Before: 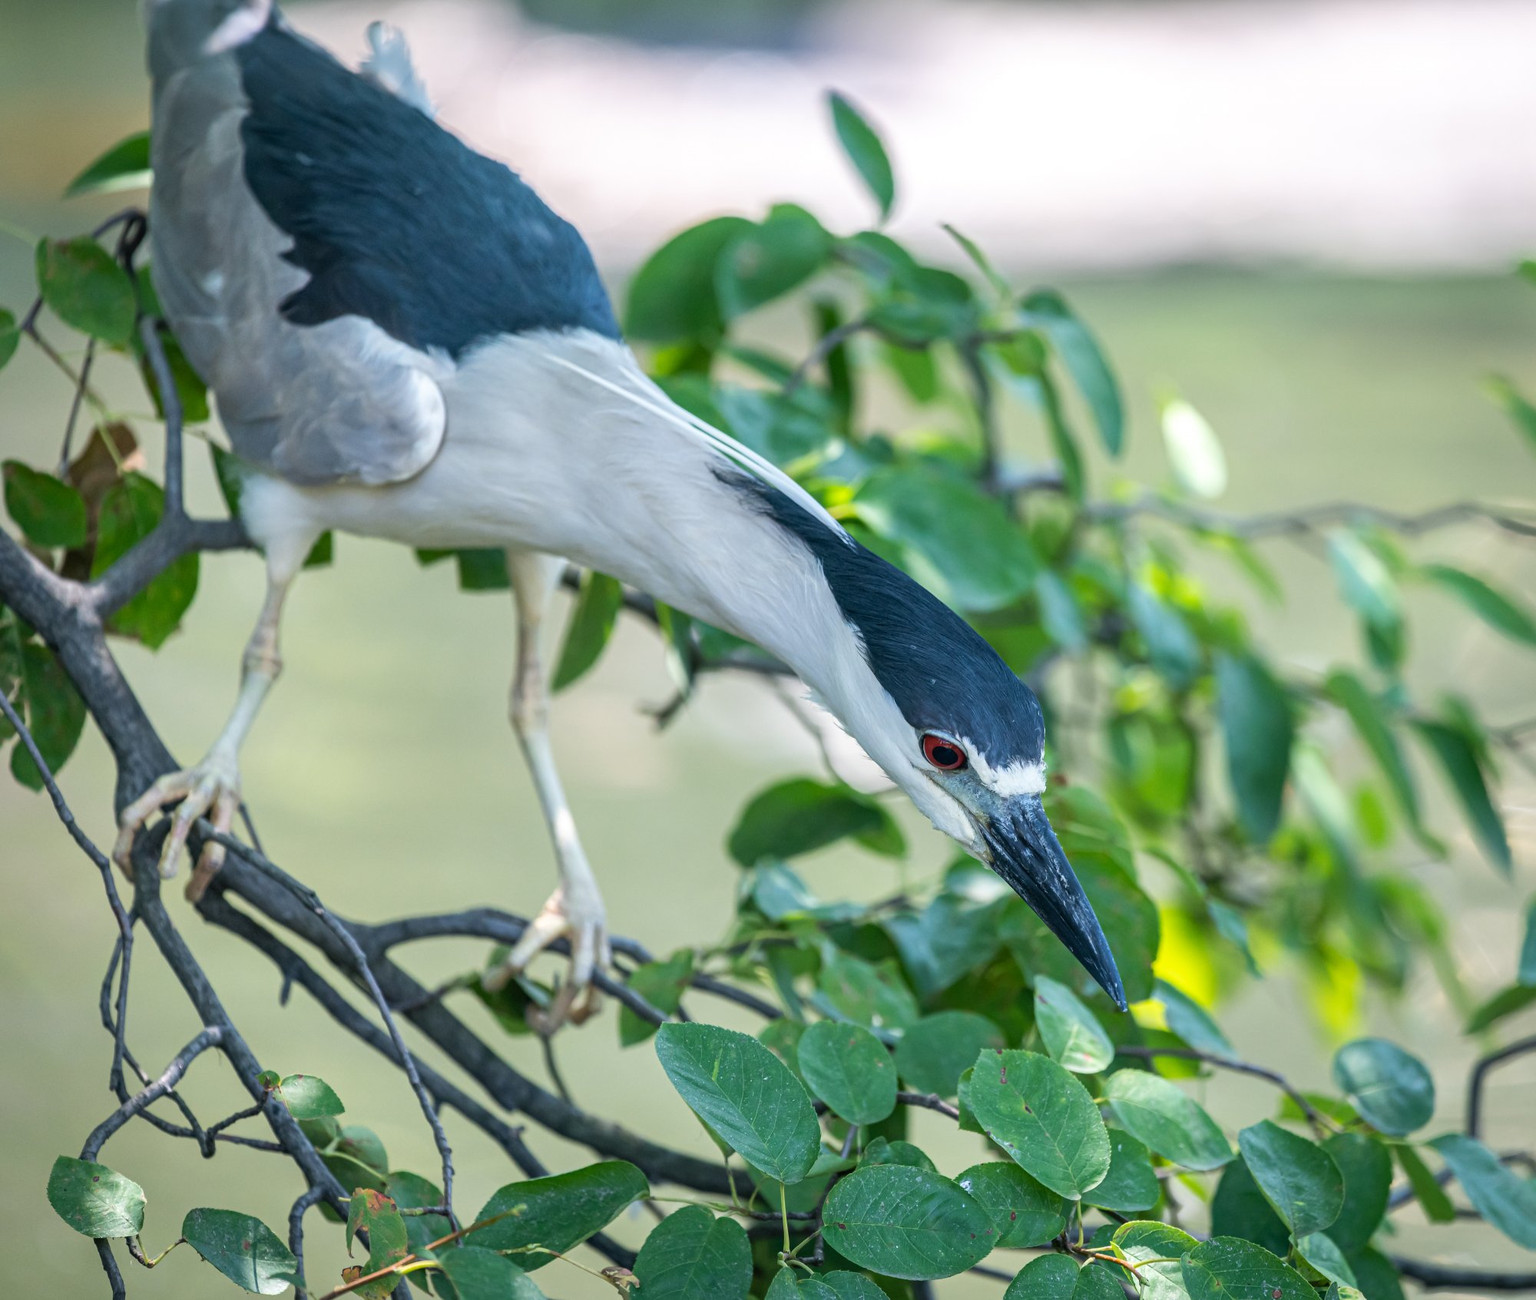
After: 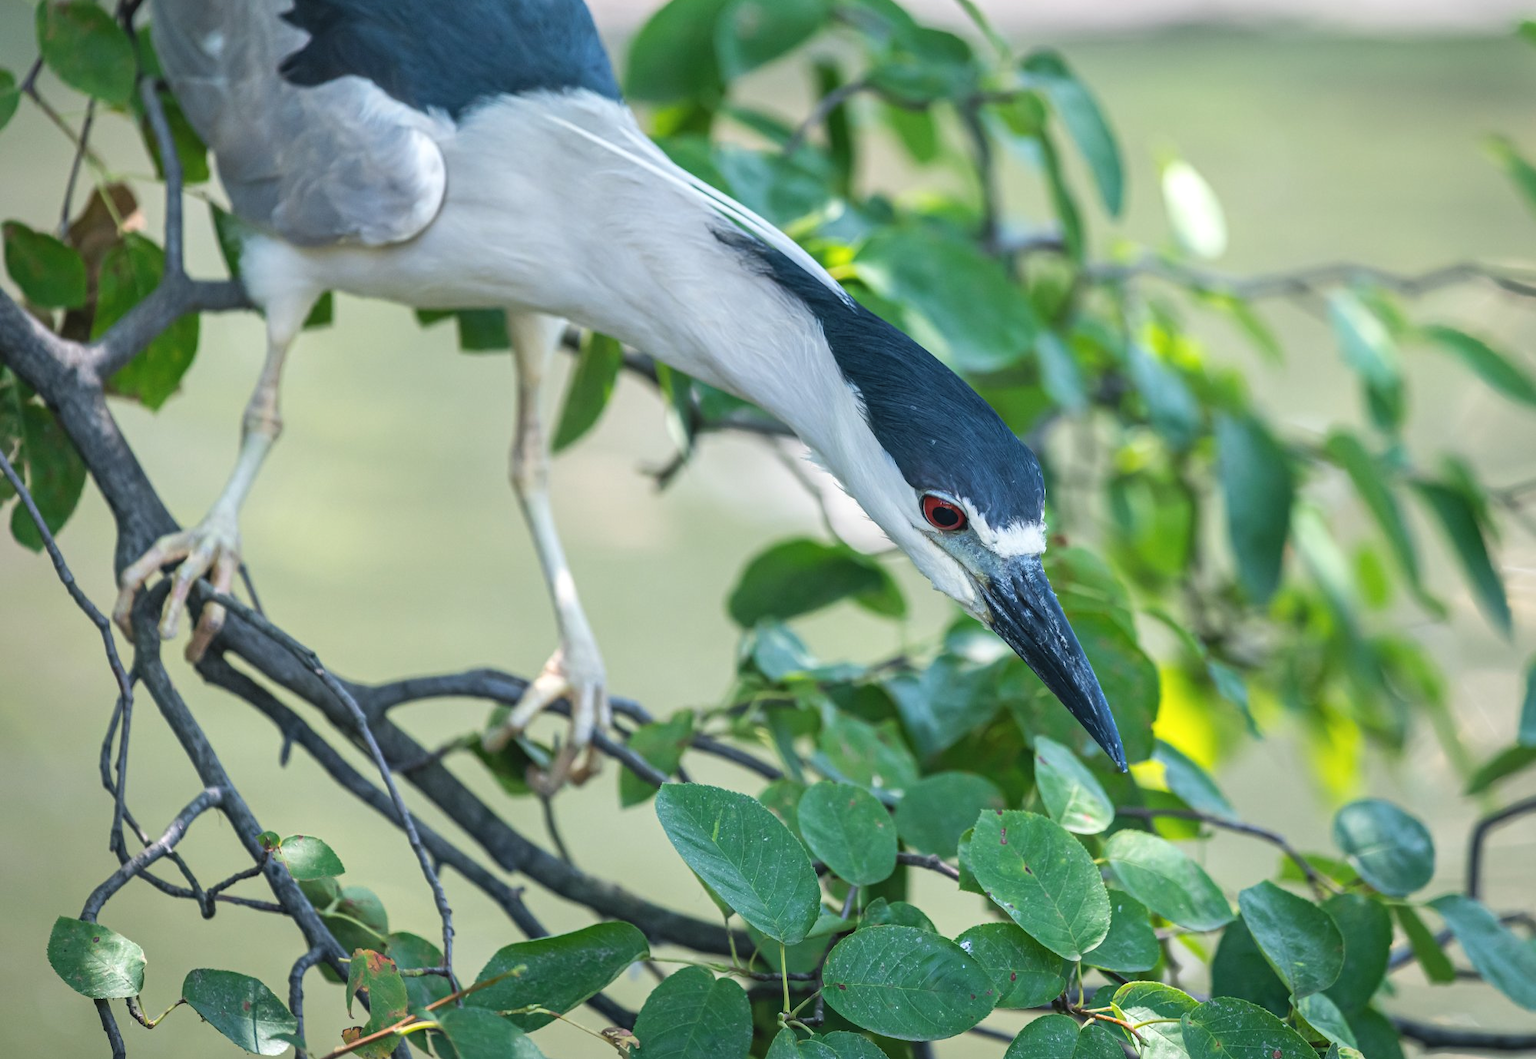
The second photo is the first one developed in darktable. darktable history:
crop and rotate: top 18.48%
exposure: black level correction -0.005, exposure 0.051 EV, compensate highlight preservation false
